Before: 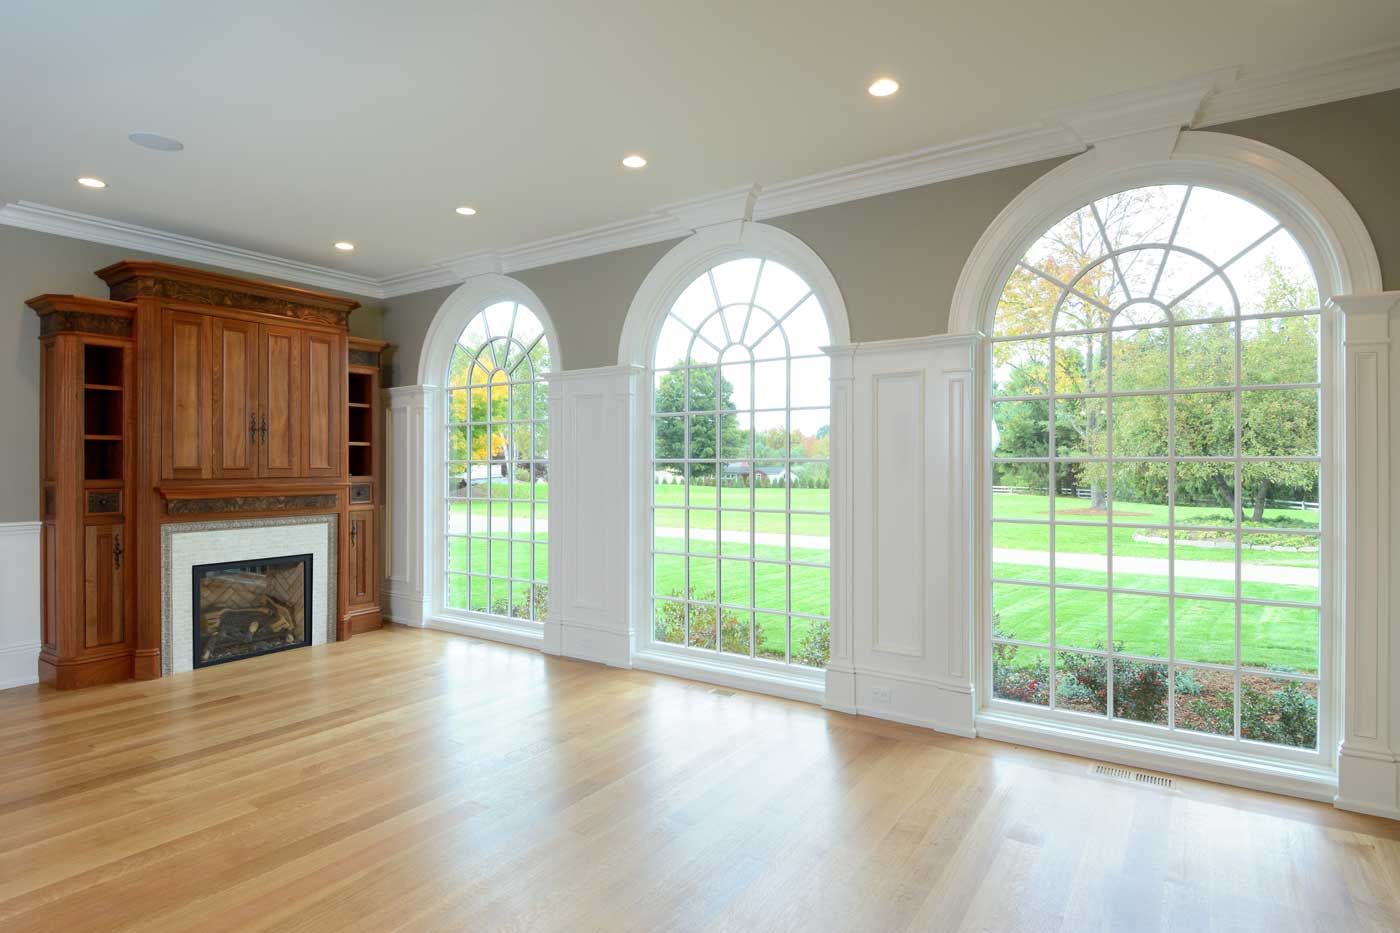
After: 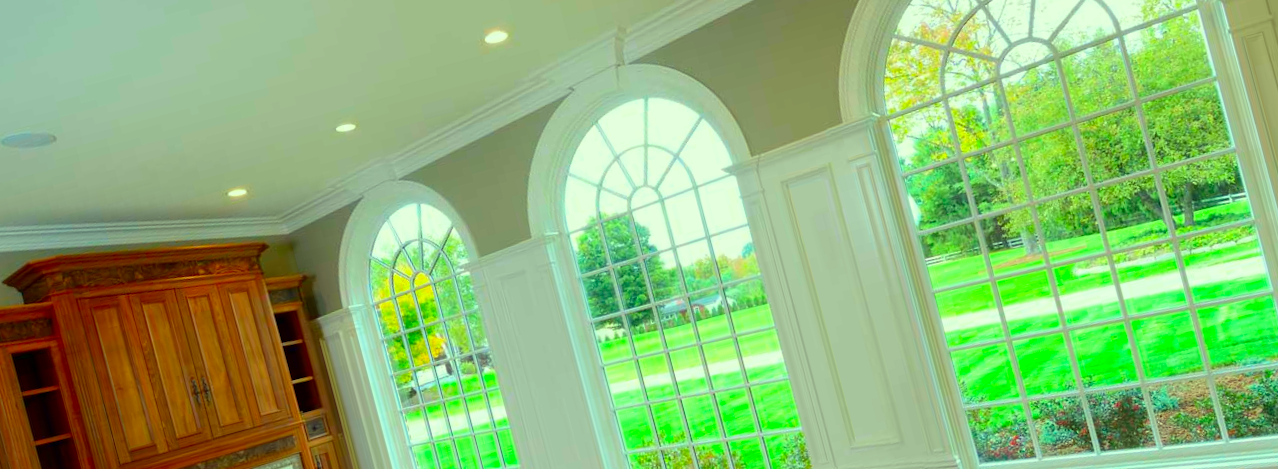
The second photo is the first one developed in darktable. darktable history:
rotate and perspective: rotation -14.8°, crop left 0.1, crop right 0.903, crop top 0.25, crop bottom 0.748
crop: bottom 24.988%
color correction: highlights a* -10.77, highlights b* 9.8, saturation 1.72
